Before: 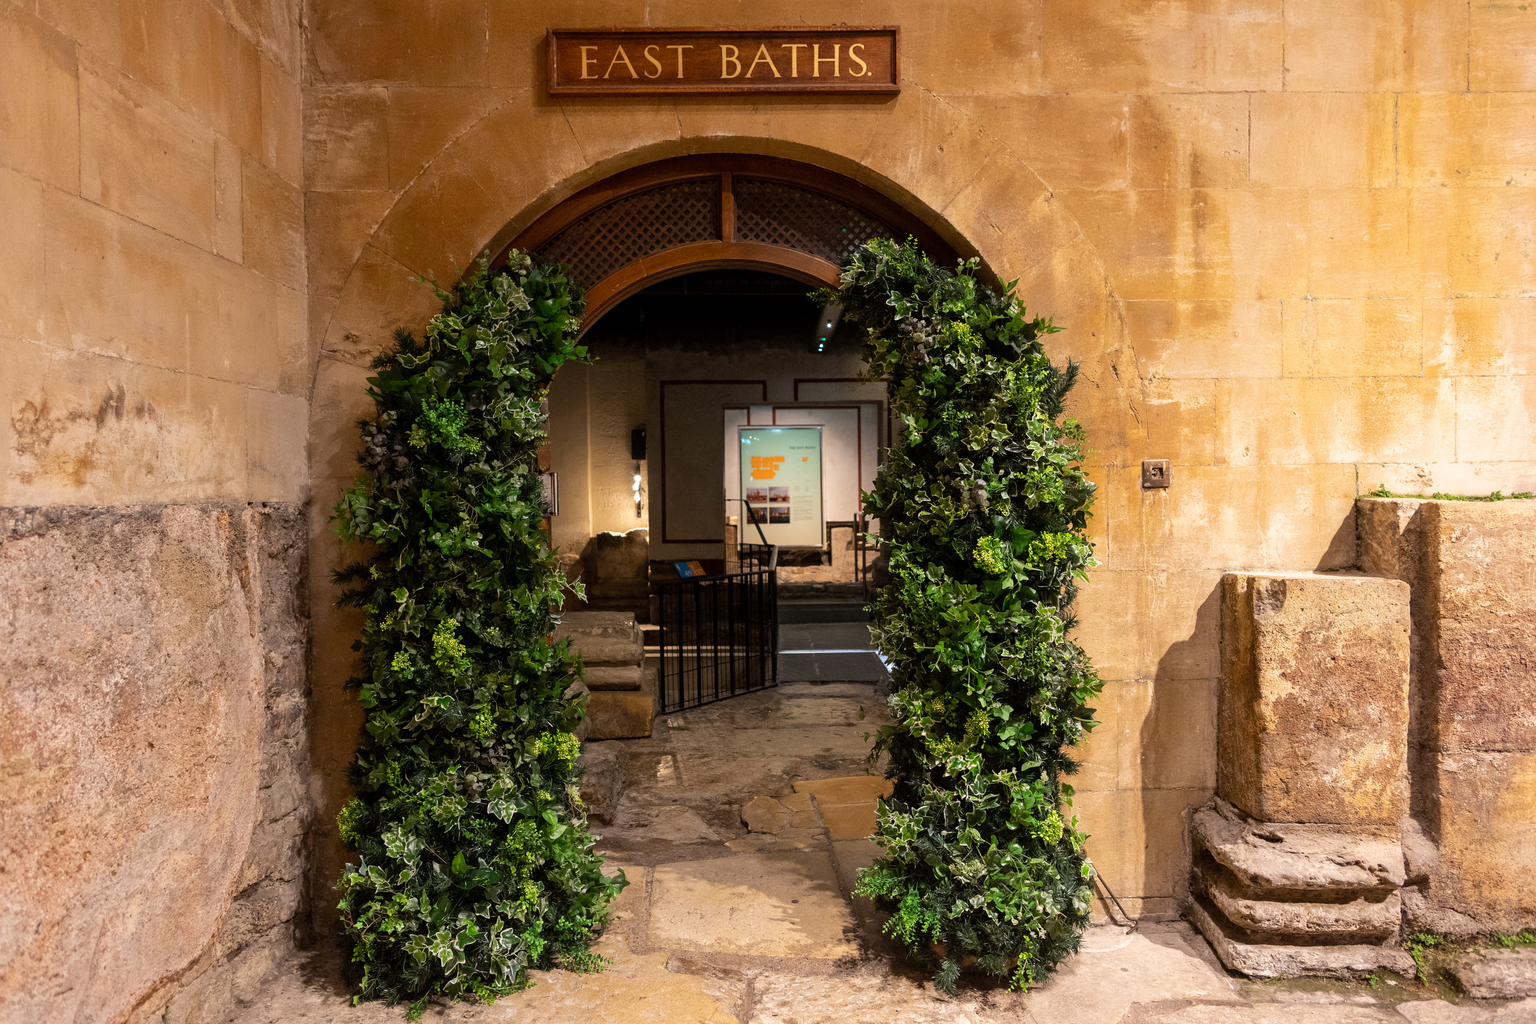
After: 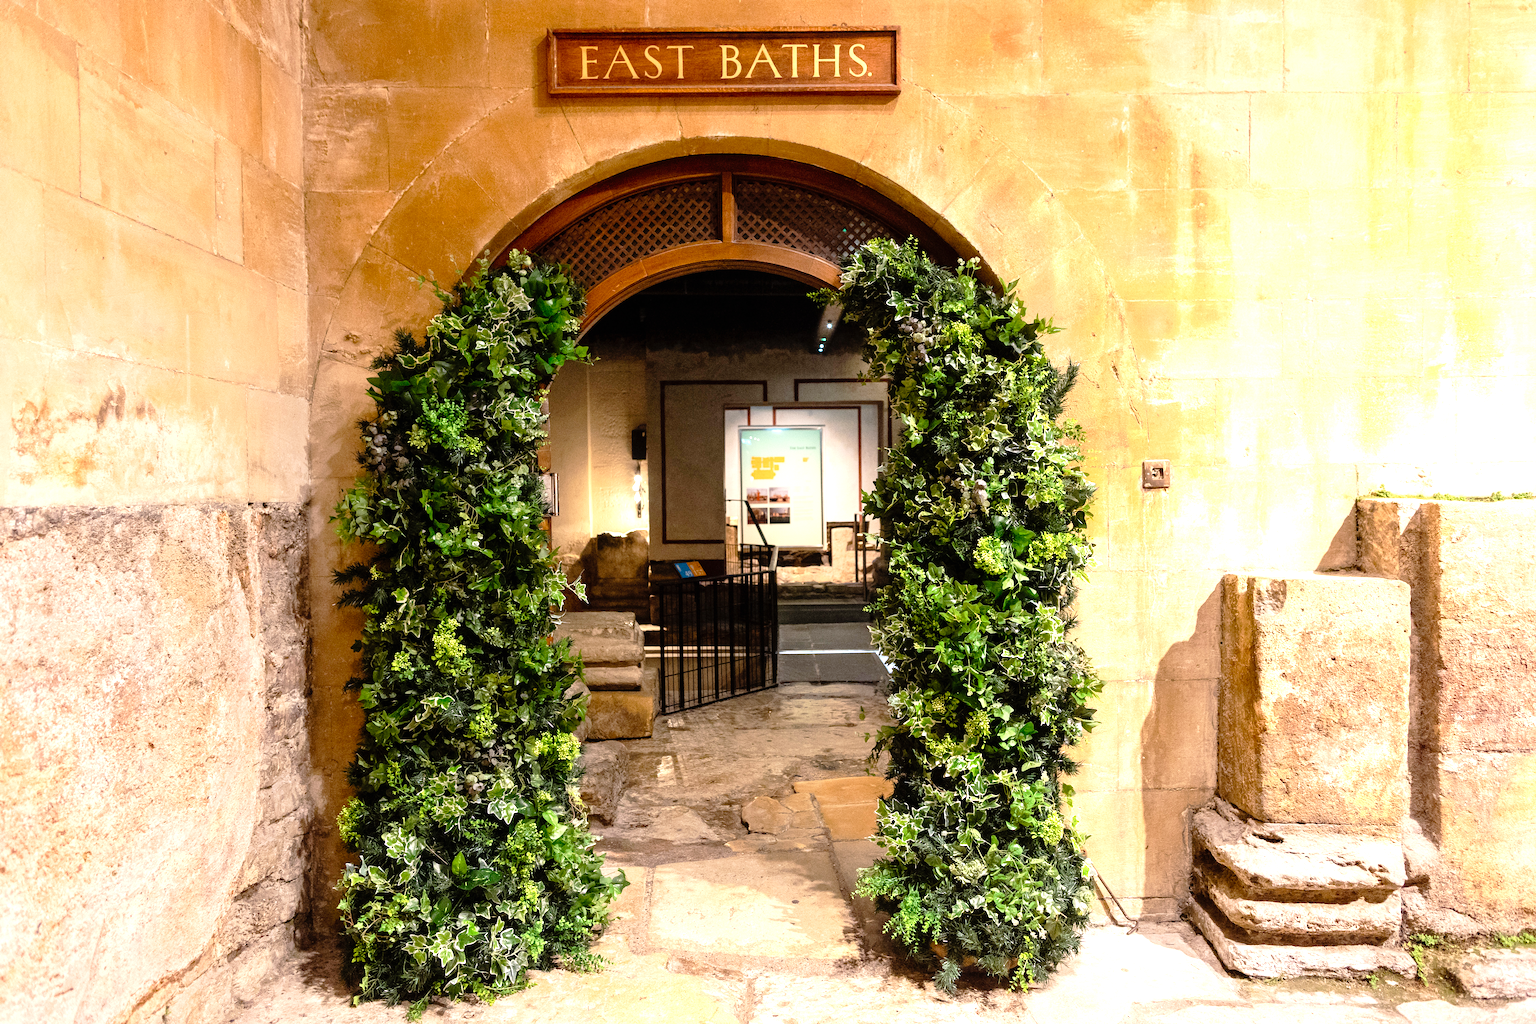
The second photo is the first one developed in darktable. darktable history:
tone curve: curves: ch0 [(0, 0) (0.003, 0.003) (0.011, 0.006) (0.025, 0.015) (0.044, 0.025) (0.069, 0.034) (0.1, 0.052) (0.136, 0.092) (0.177, 0.157) (0.224, 0.228) (0.277, 0.305) (0.335, 0.392) (0.399, 0.466) (0.468, 0.543) (0.543, 0.612) (0.623, 0.692) (0.709, 0.78) (0.801, 0.865) (0.898, 0.935) (1, 1)], preserve colors none
exposure: black level correction 0, exposure 1.126 EV, compensate highlight preservation false
